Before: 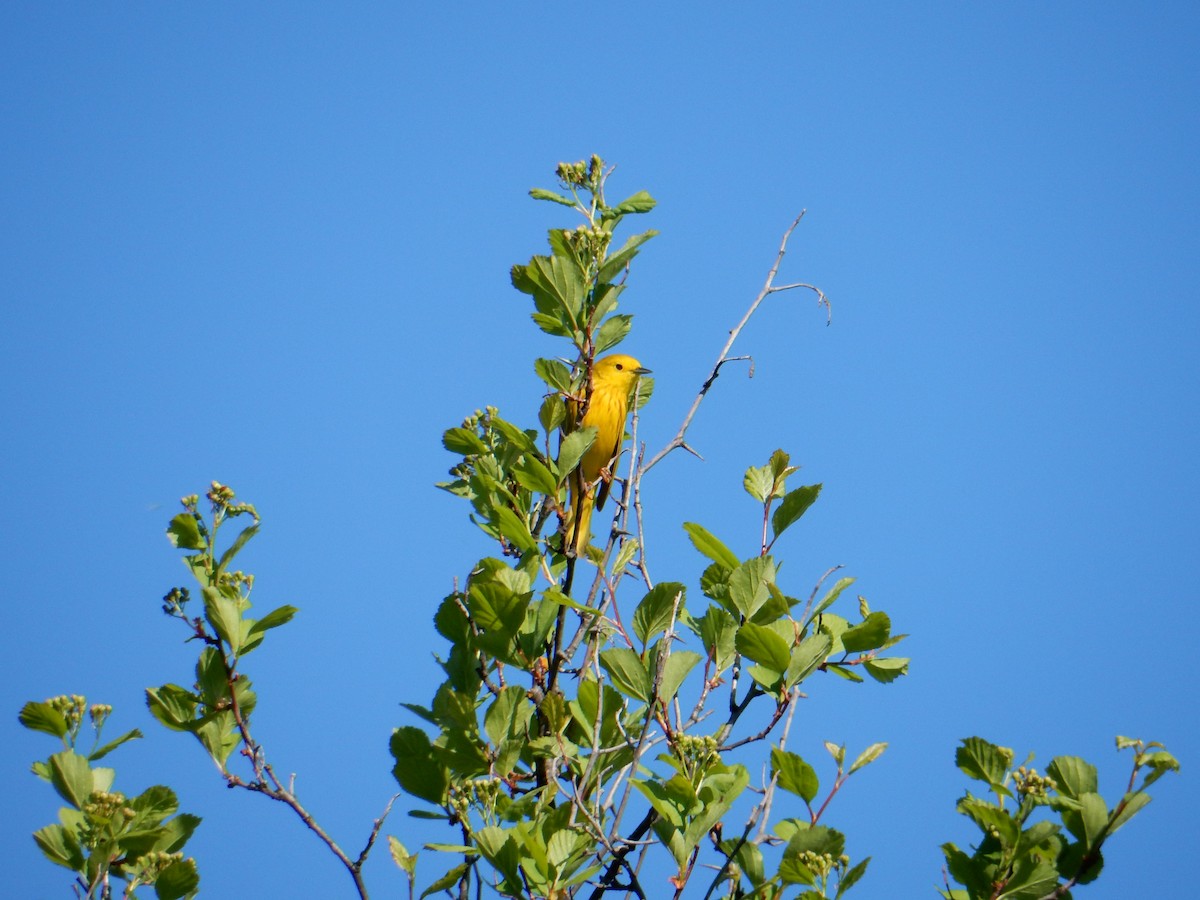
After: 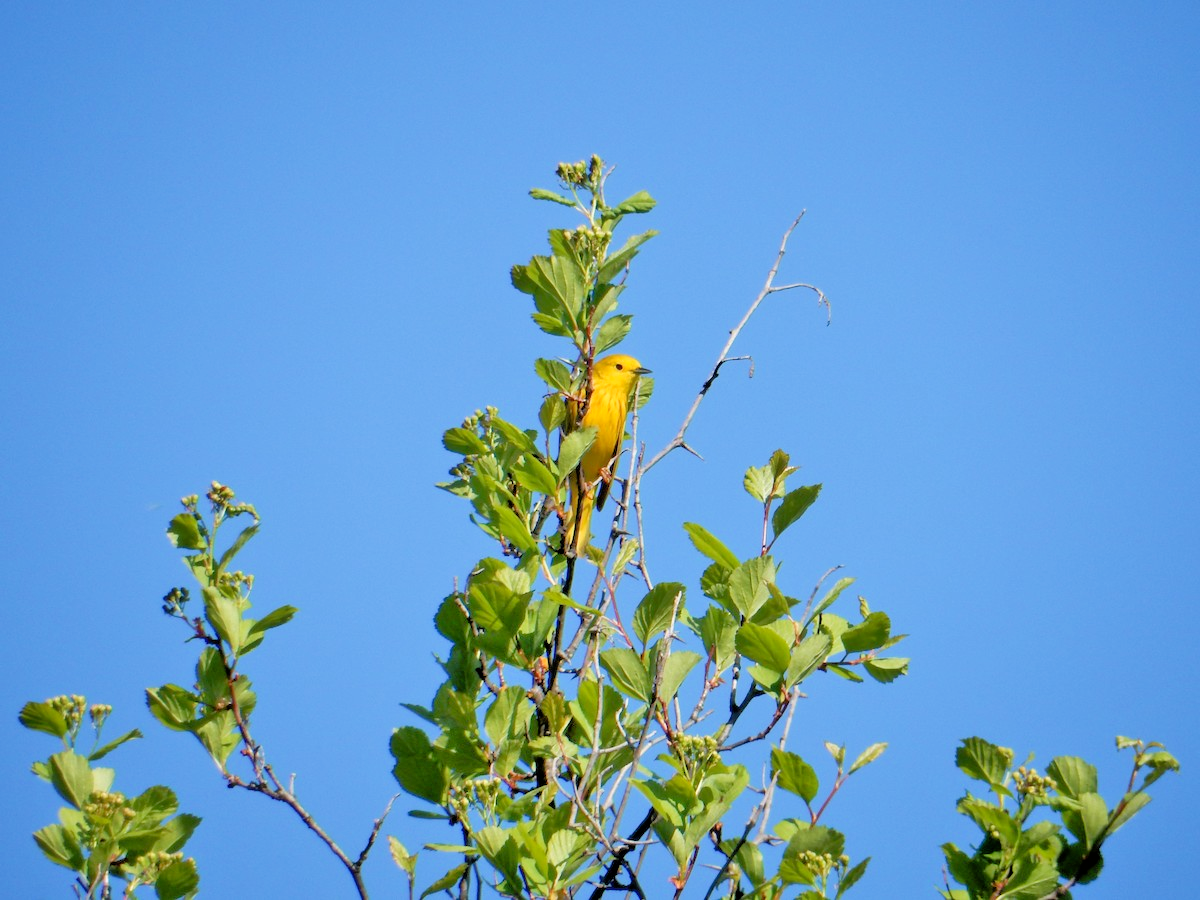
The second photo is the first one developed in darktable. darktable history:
levels: mode automatic
tone equalizer: -7 EV 0.155 EV, -6 EV 0.582 EV, -5 EV 1.14 EV, -4 EV 1.36 EV, -3 EV 1.18 EV, -2 EV 0.6 EV, -1 EV 0.146 EV
filmic rgb: black relative exposure -7.96 EV, white relative exposure 4.02 EV, hardness 4.16, latitude 49.08%, contrast 1.101
